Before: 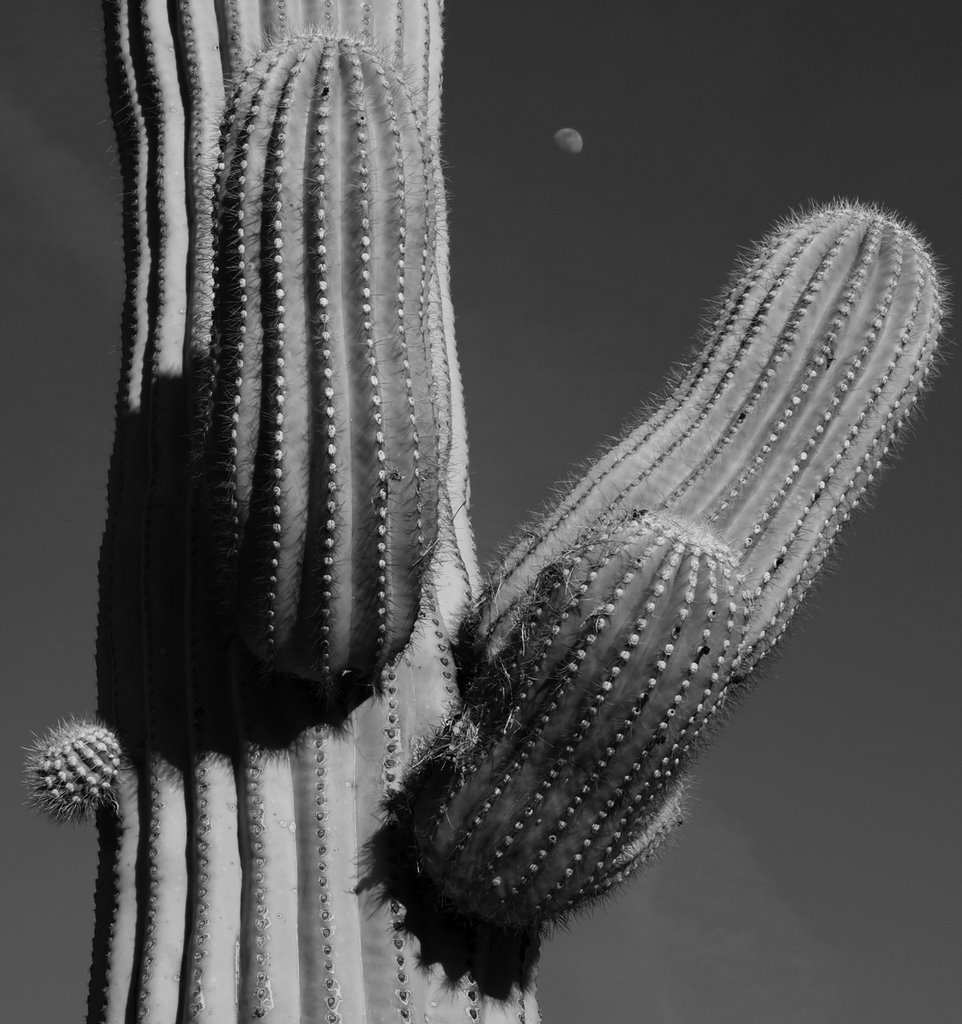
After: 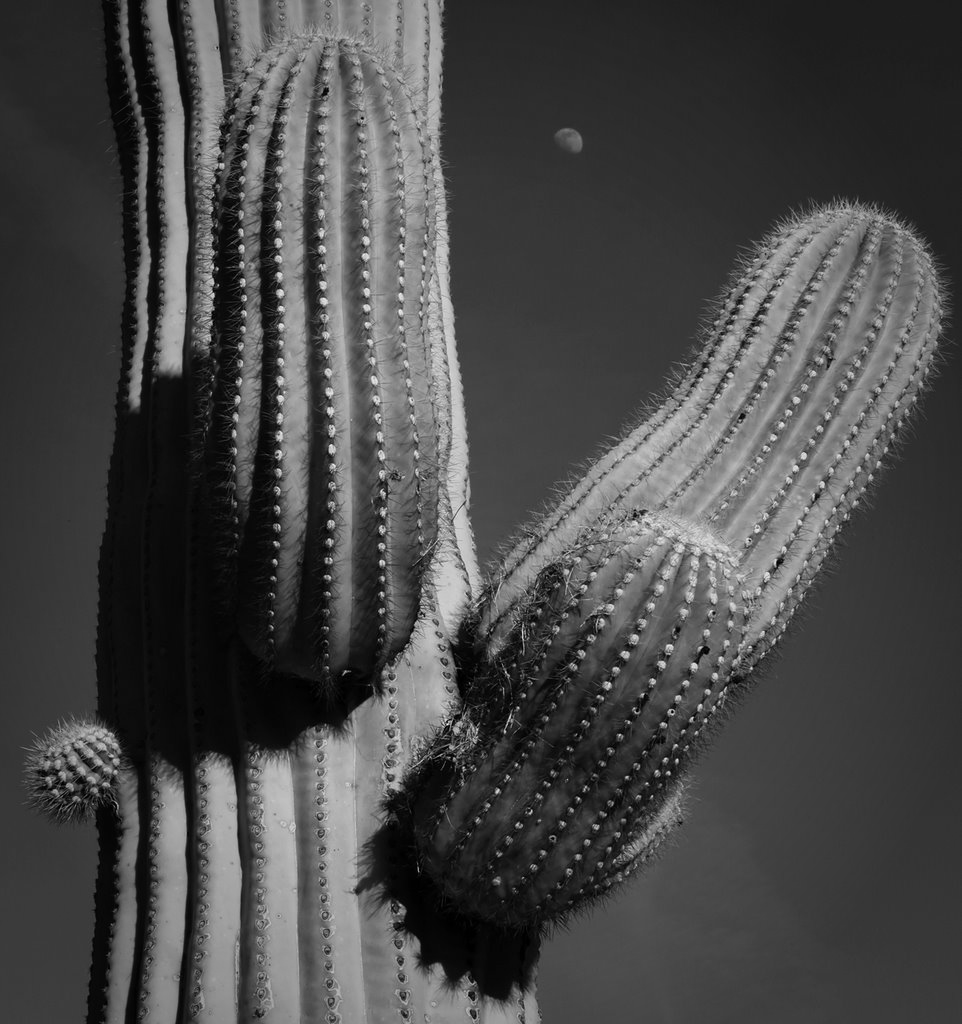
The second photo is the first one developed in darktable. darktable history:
vignetting: fall-off start 64.25%, brightness -0.482, width/height ratio 0.888
contrast brightness saturation: contrast 0.071
